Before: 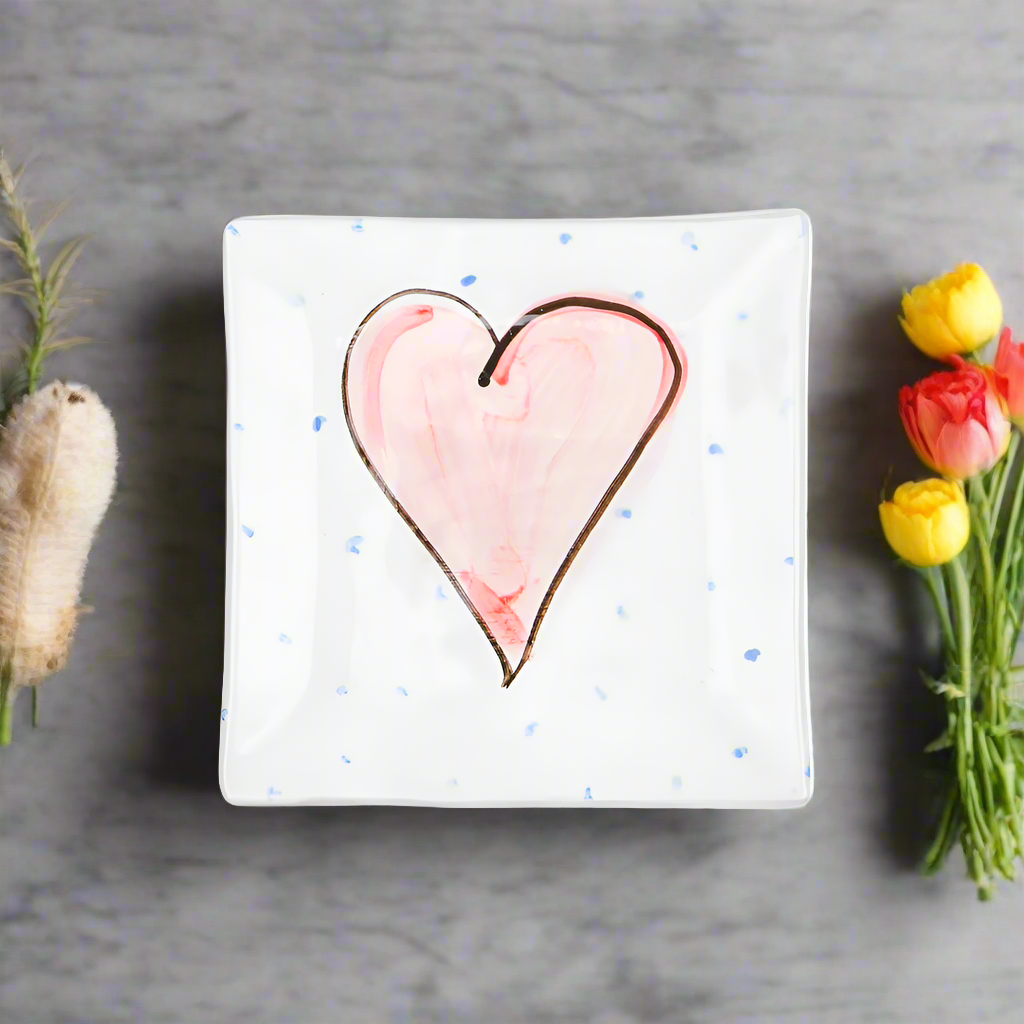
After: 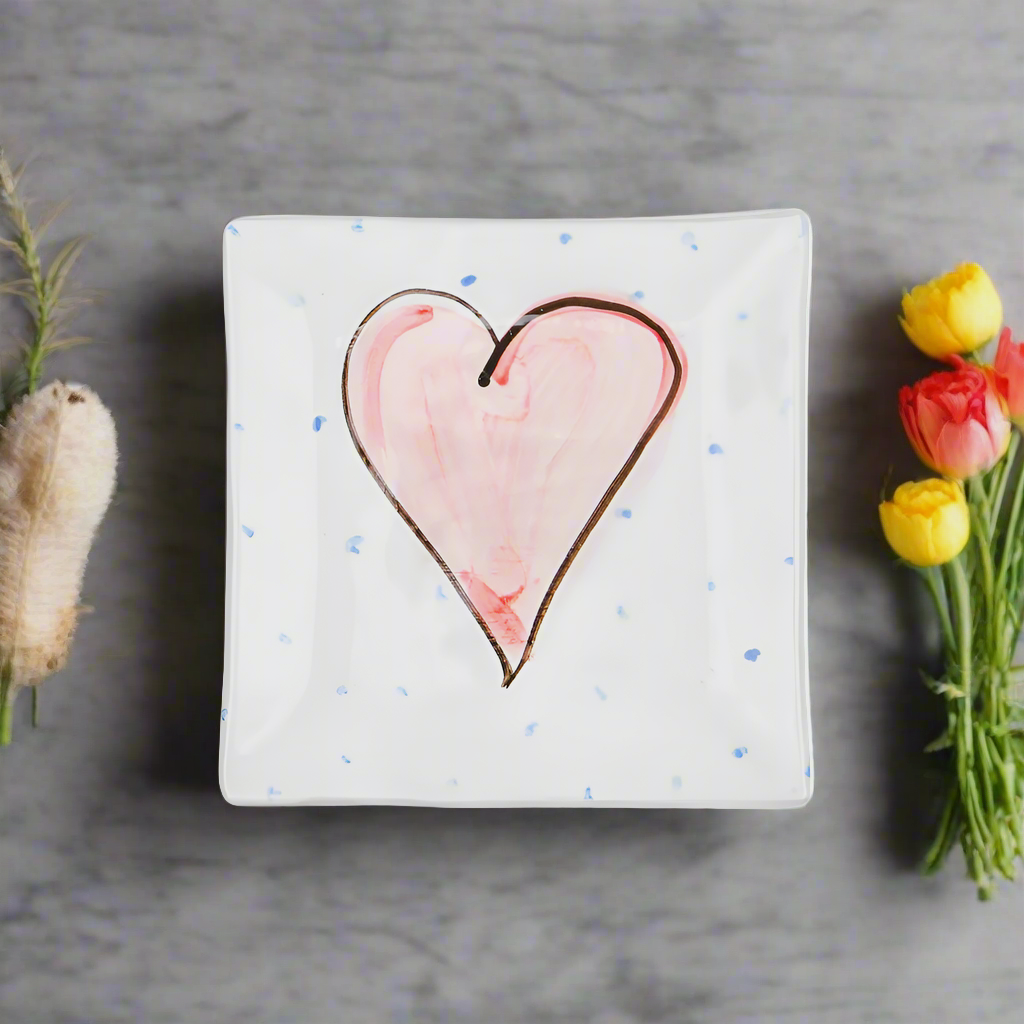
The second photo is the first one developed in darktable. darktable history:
exposure: exposure -0.242 EV, compensate highlight preservation false
local contrast: mode bilateral grid, contrast 15, coarseness 36, detail 105%, midtone range 0.2
